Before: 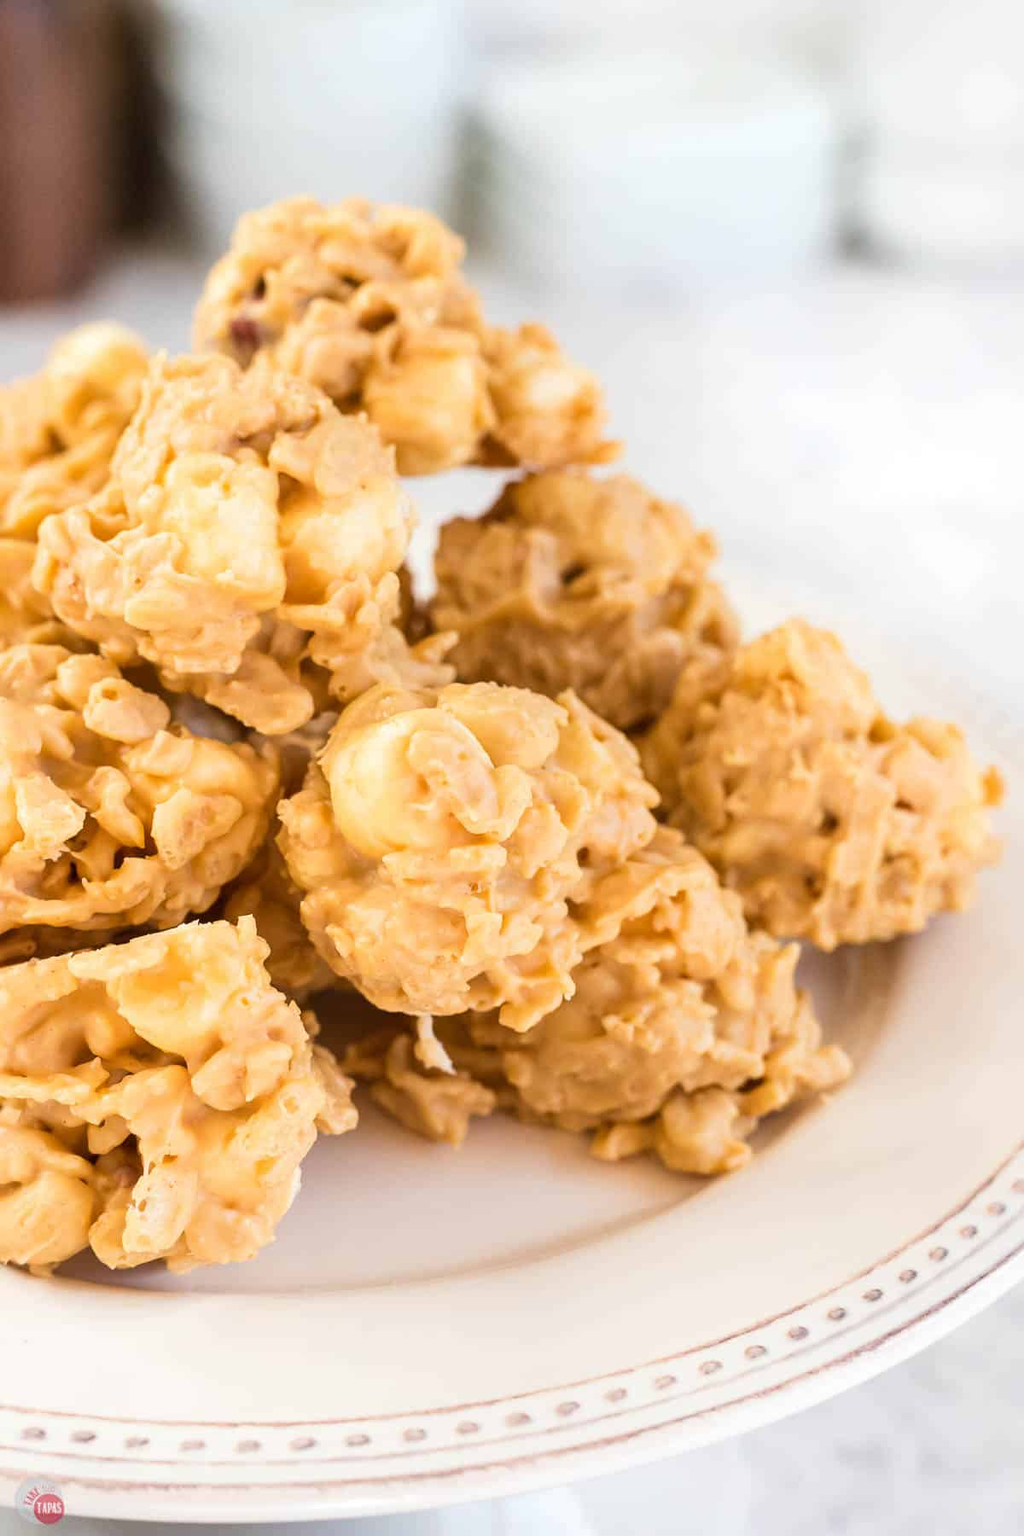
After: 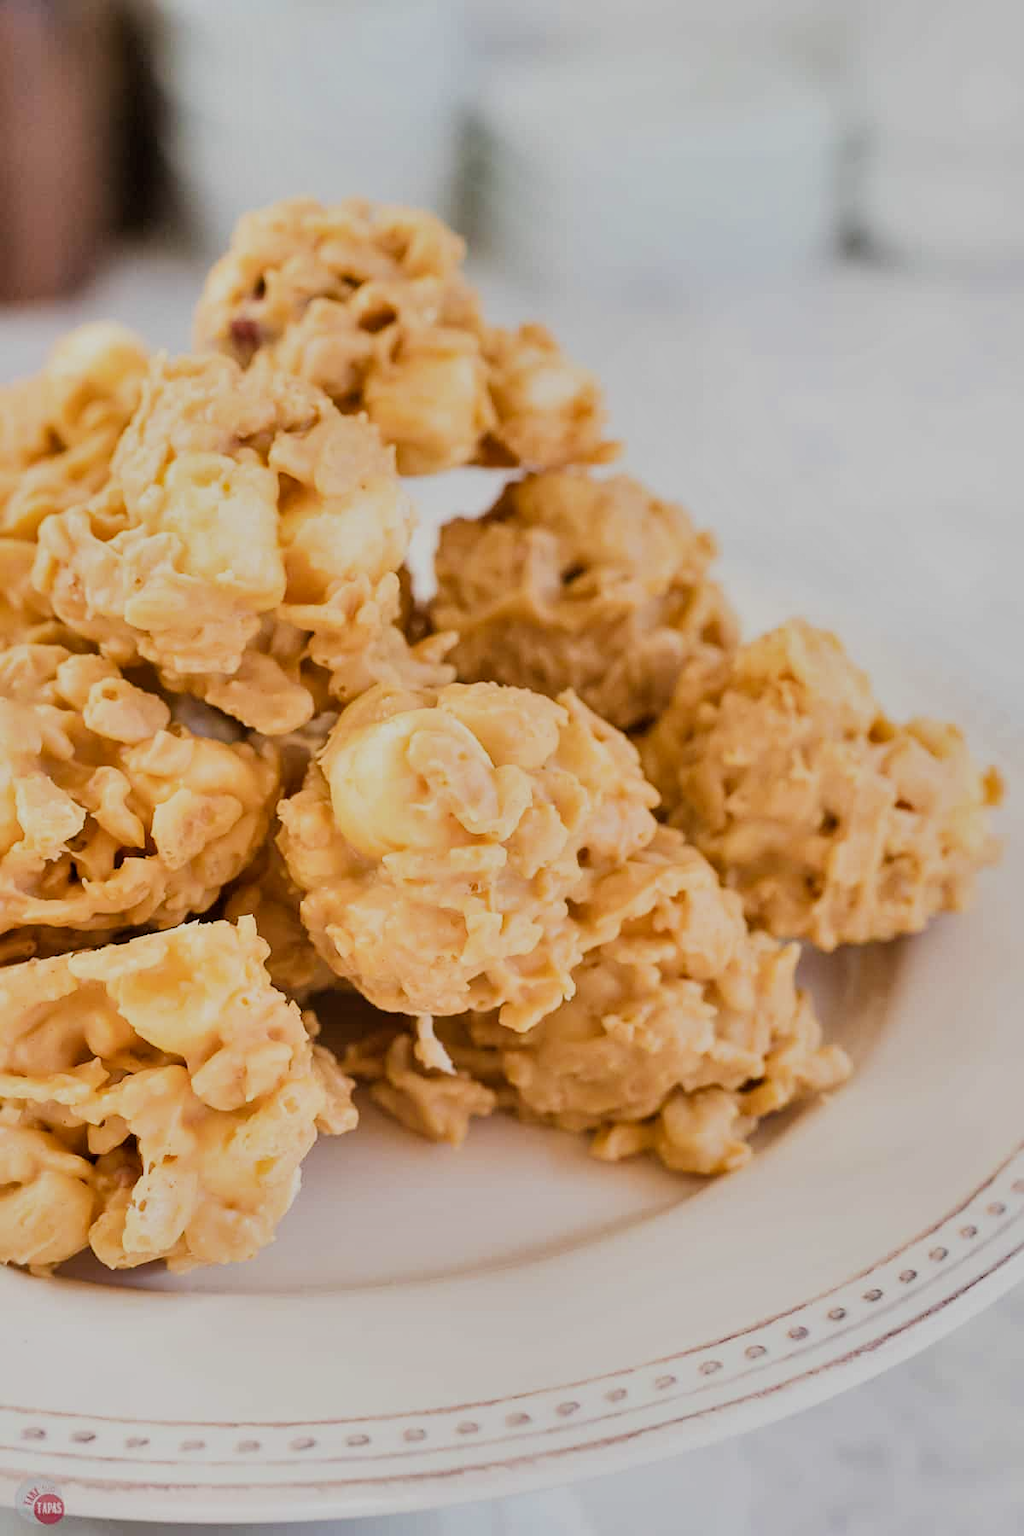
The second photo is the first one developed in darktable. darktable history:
shadows and highlights: soften with gaussian
sharpen: amount 0.201
filmic rgb: black relative exposure -7.65 EV, white relative exposure 4.56 EV, threshold 5.97 EV, hardness 3.61, contrast 0.987, enable highlight reconstruction true
